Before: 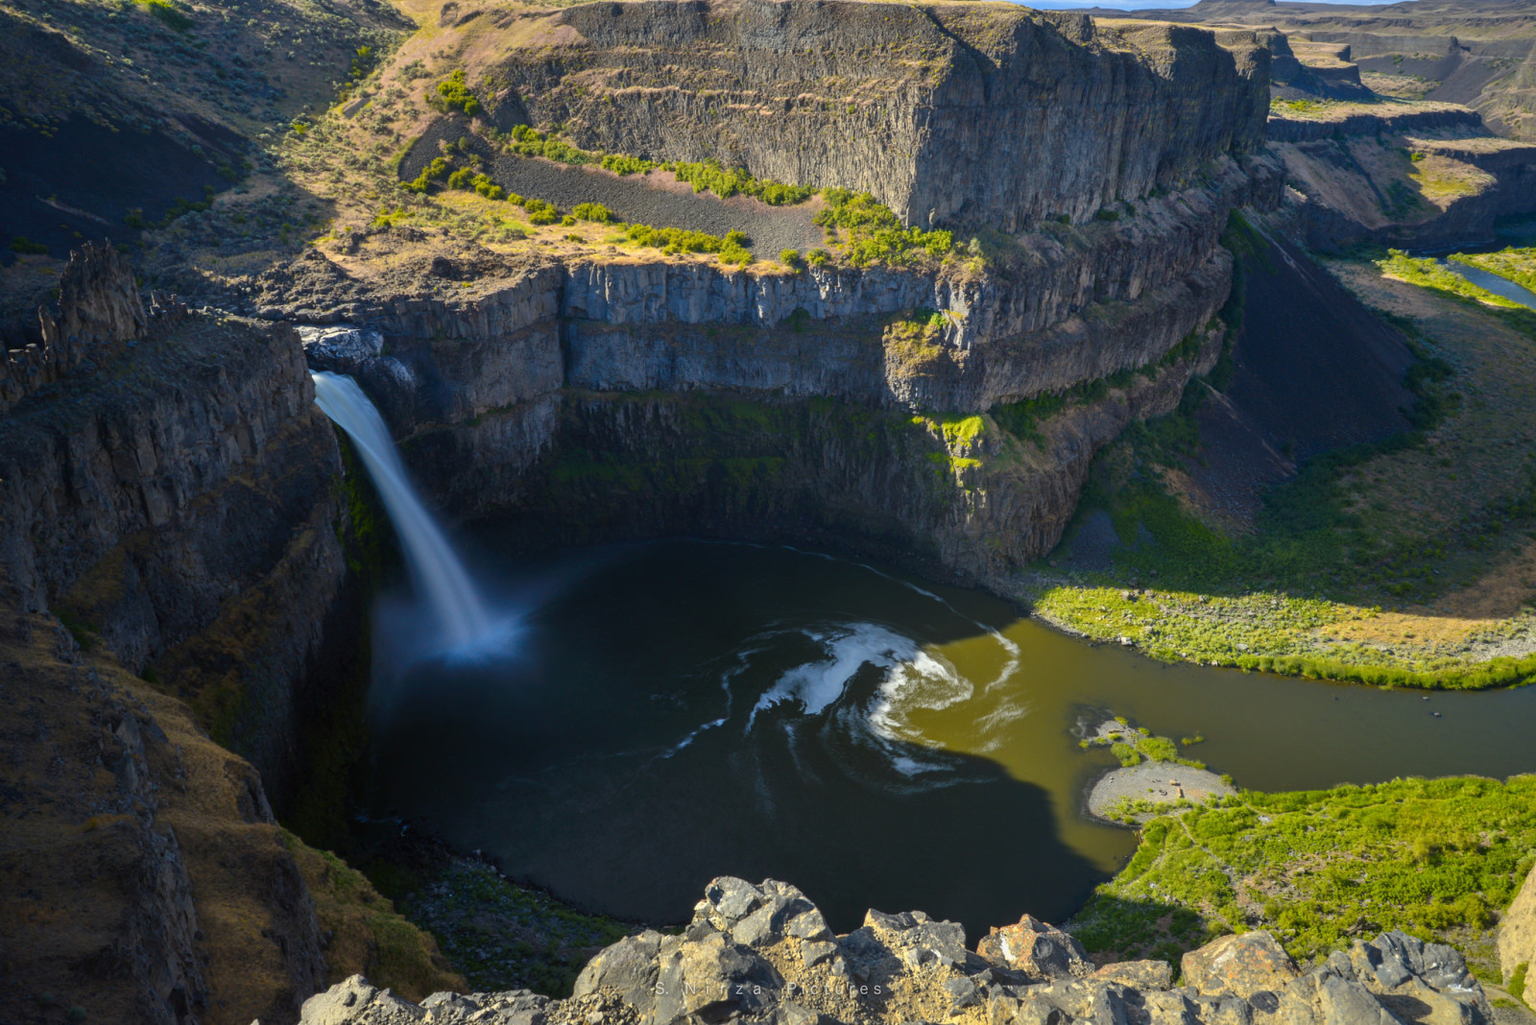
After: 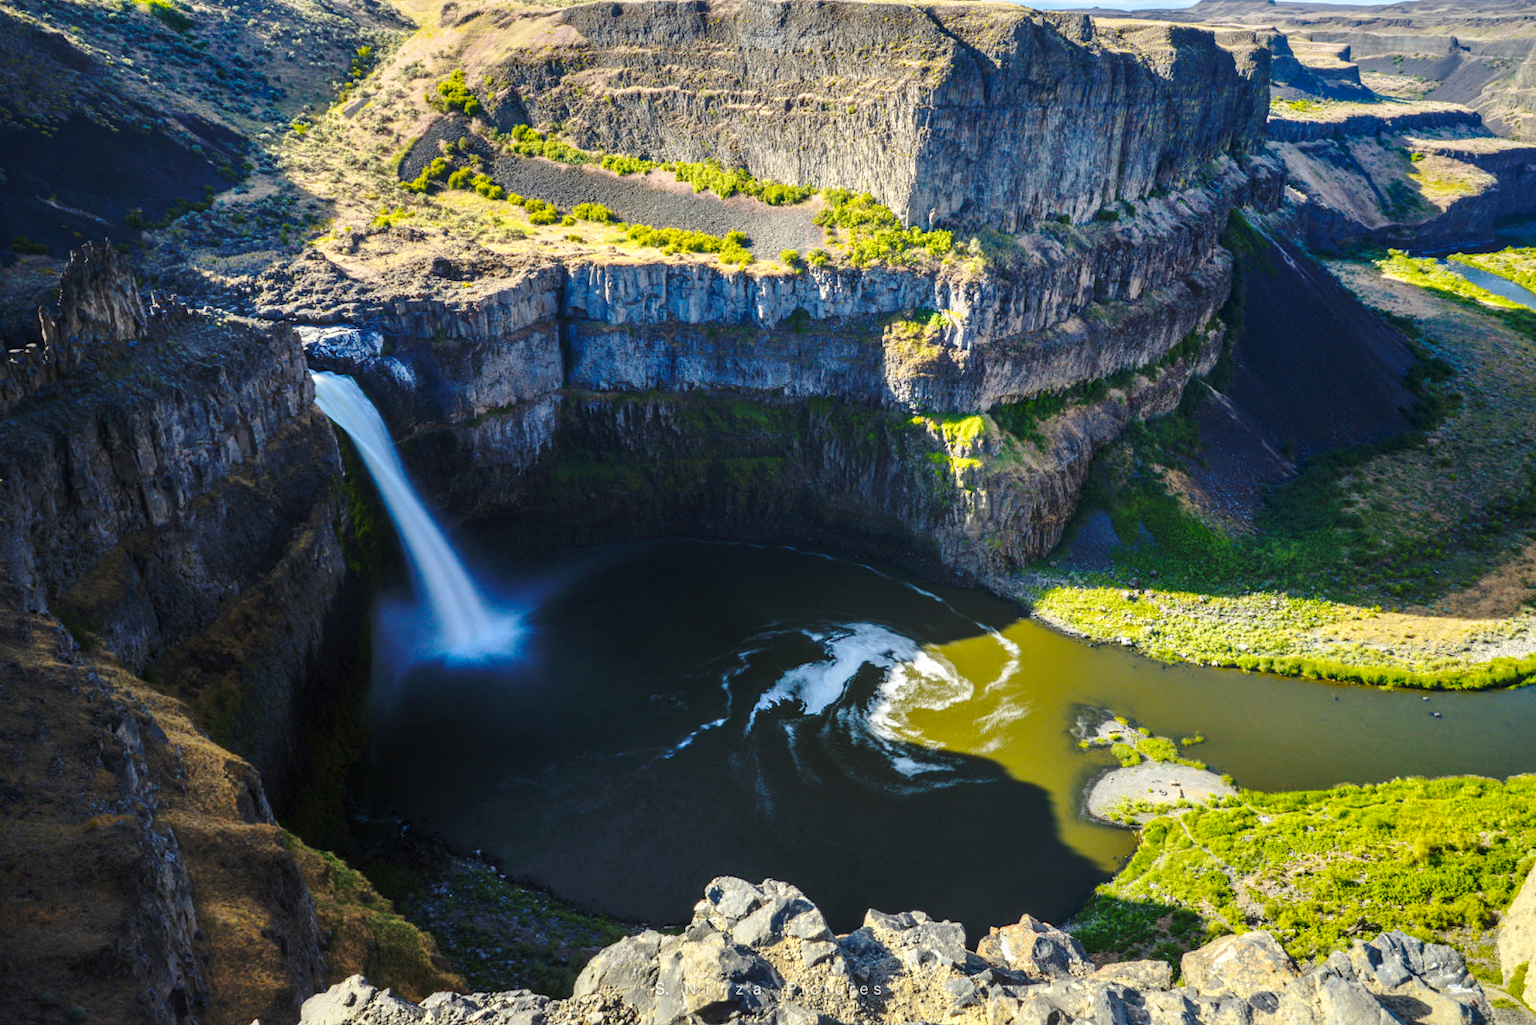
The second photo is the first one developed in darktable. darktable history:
base curve: curves: ch0 [(0, 0) (0.032, 0.037) (0.105, 0.228) (0.435, 0.76) (0.856, 0.983) (1, 1)], preserve colors none
local contrast: on, module defaults
shadows and highlights: radius 337.03, shadows 28.18, soften with gaussian
